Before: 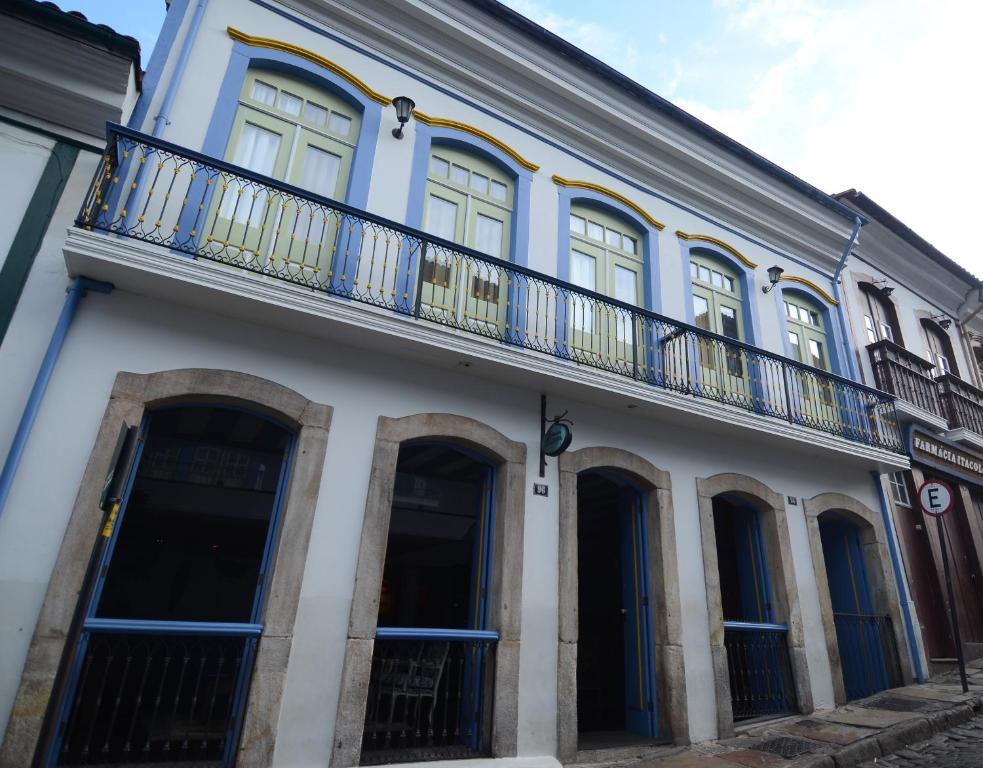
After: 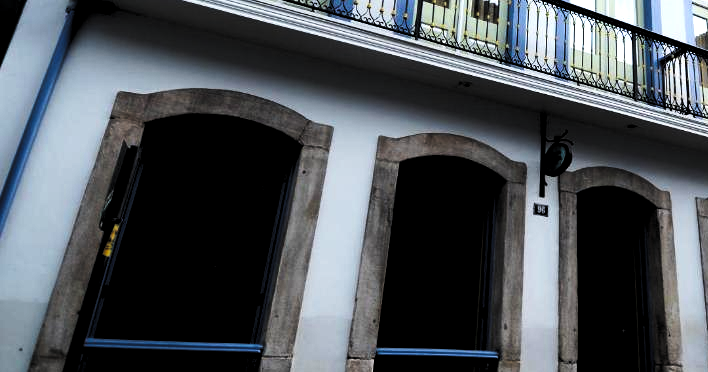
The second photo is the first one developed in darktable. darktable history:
crop: top 36.498%, right 27.964%, bottom 14.995%
tone curve: curves: ch0 [(0, 0) (0.003, 0.147) (0.011, 0.147) (0.025, 0.147) (0.044, 0.147) (0.069, 0.147) (0.1, 0.15) (0.136, 0.158) (0.177, 0.174) (0.224, 0.198) (0.277, 0.241) (0.335, 0.292) (0.399, 0.361) (0.468, 0.452) (0.543, 0.568) (0.623, 0.679) (0.709, 0.793) (0.801, 0.886) (0.898, 0.966) (1, 1)], preserve colors none
levels: levels [0.182, 0.542, 0.902]
